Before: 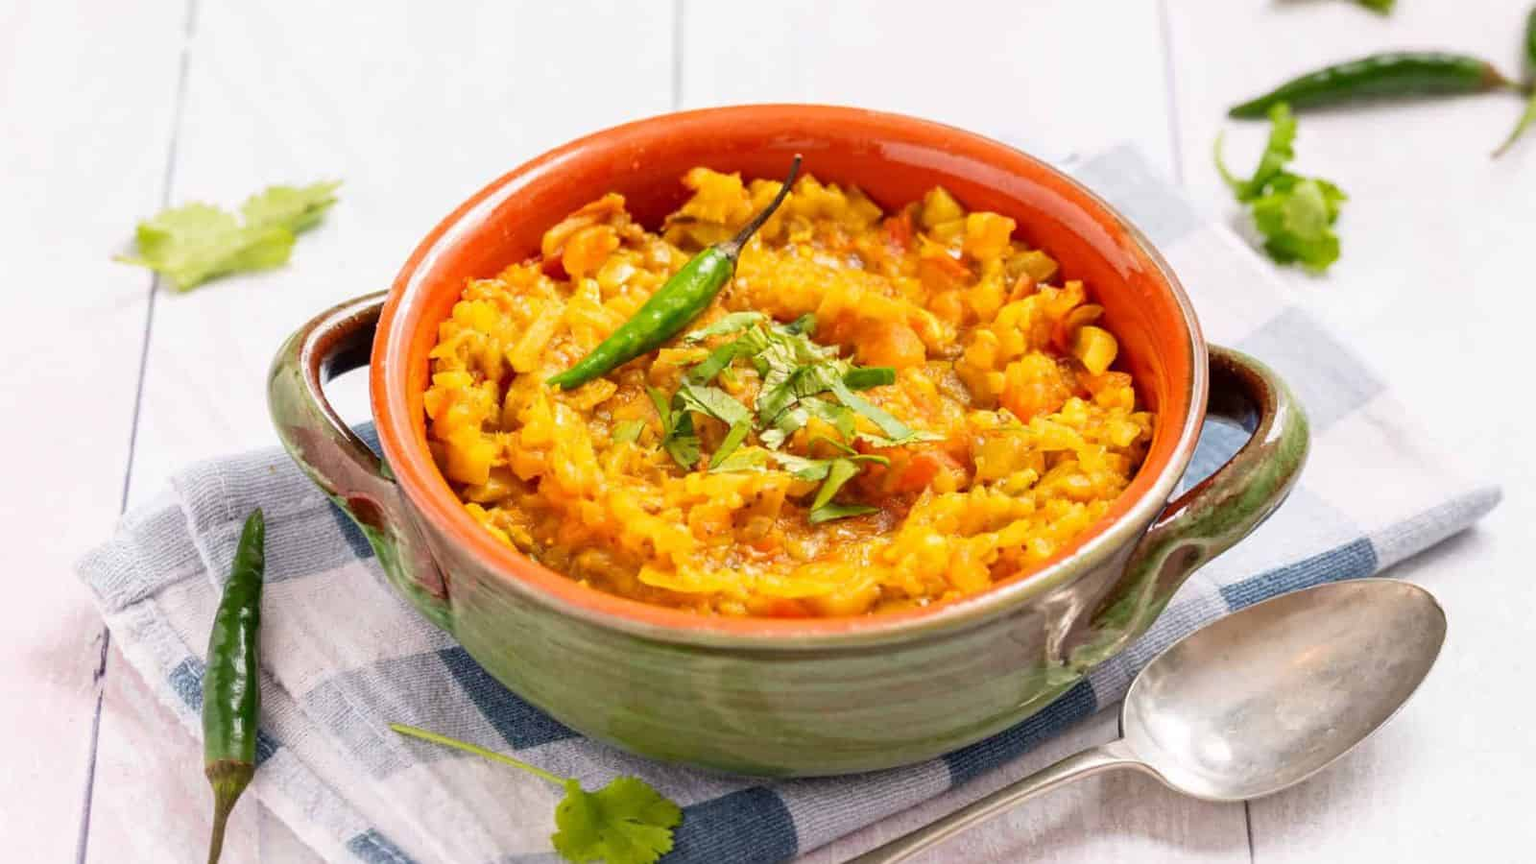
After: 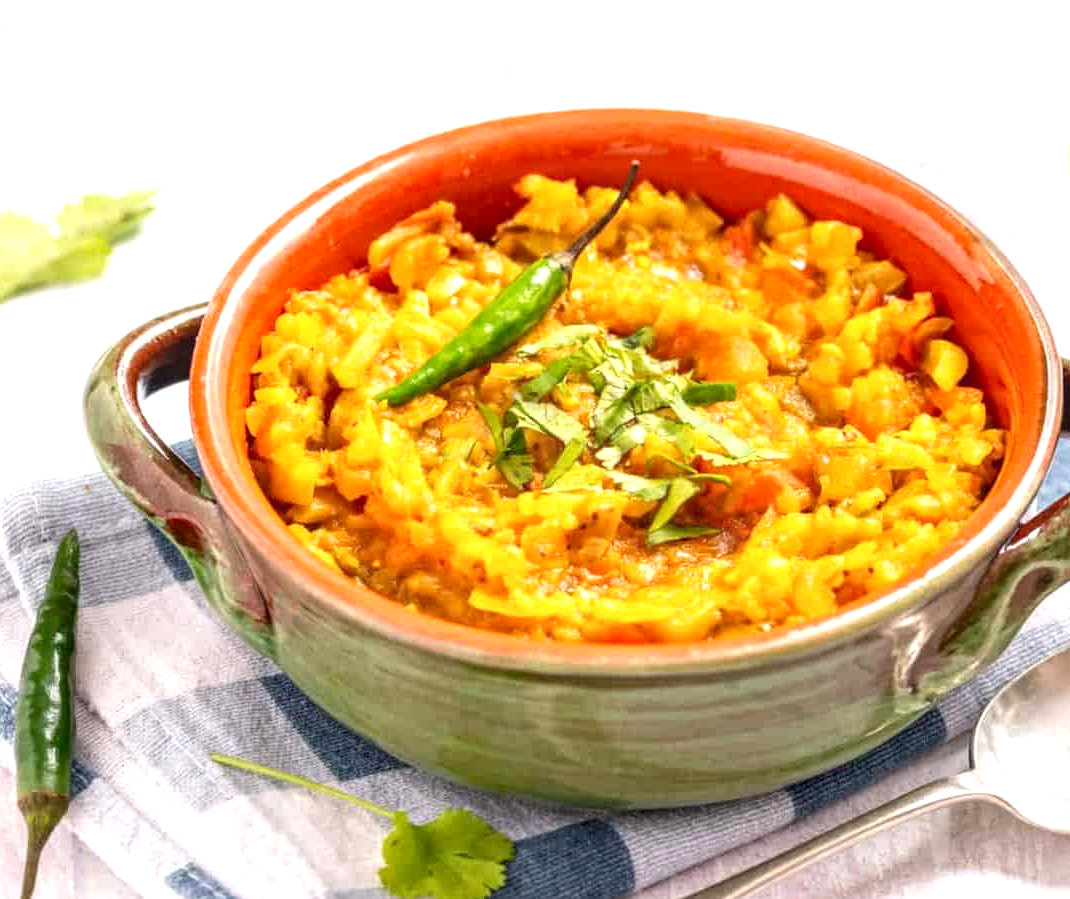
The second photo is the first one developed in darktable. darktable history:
local contrast: on, module defaults
crop and rotate: left 12.329%, right 20.793%
exposure: black level correction 0.001, exposure 0.499 EV, compensate highlight preservation false
